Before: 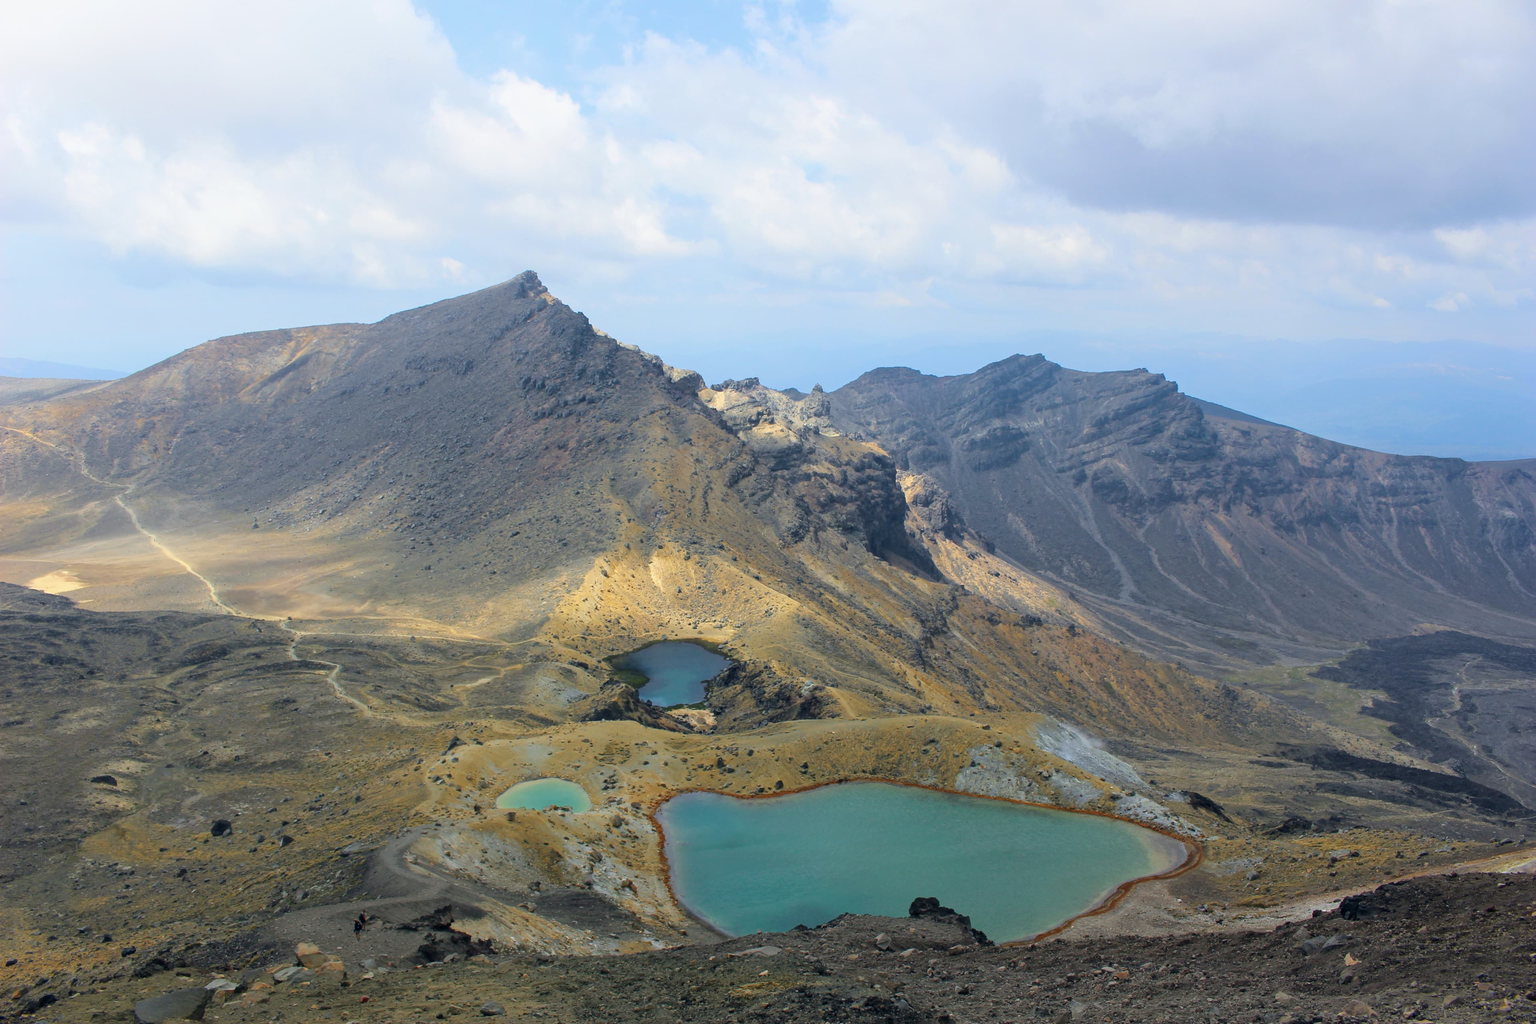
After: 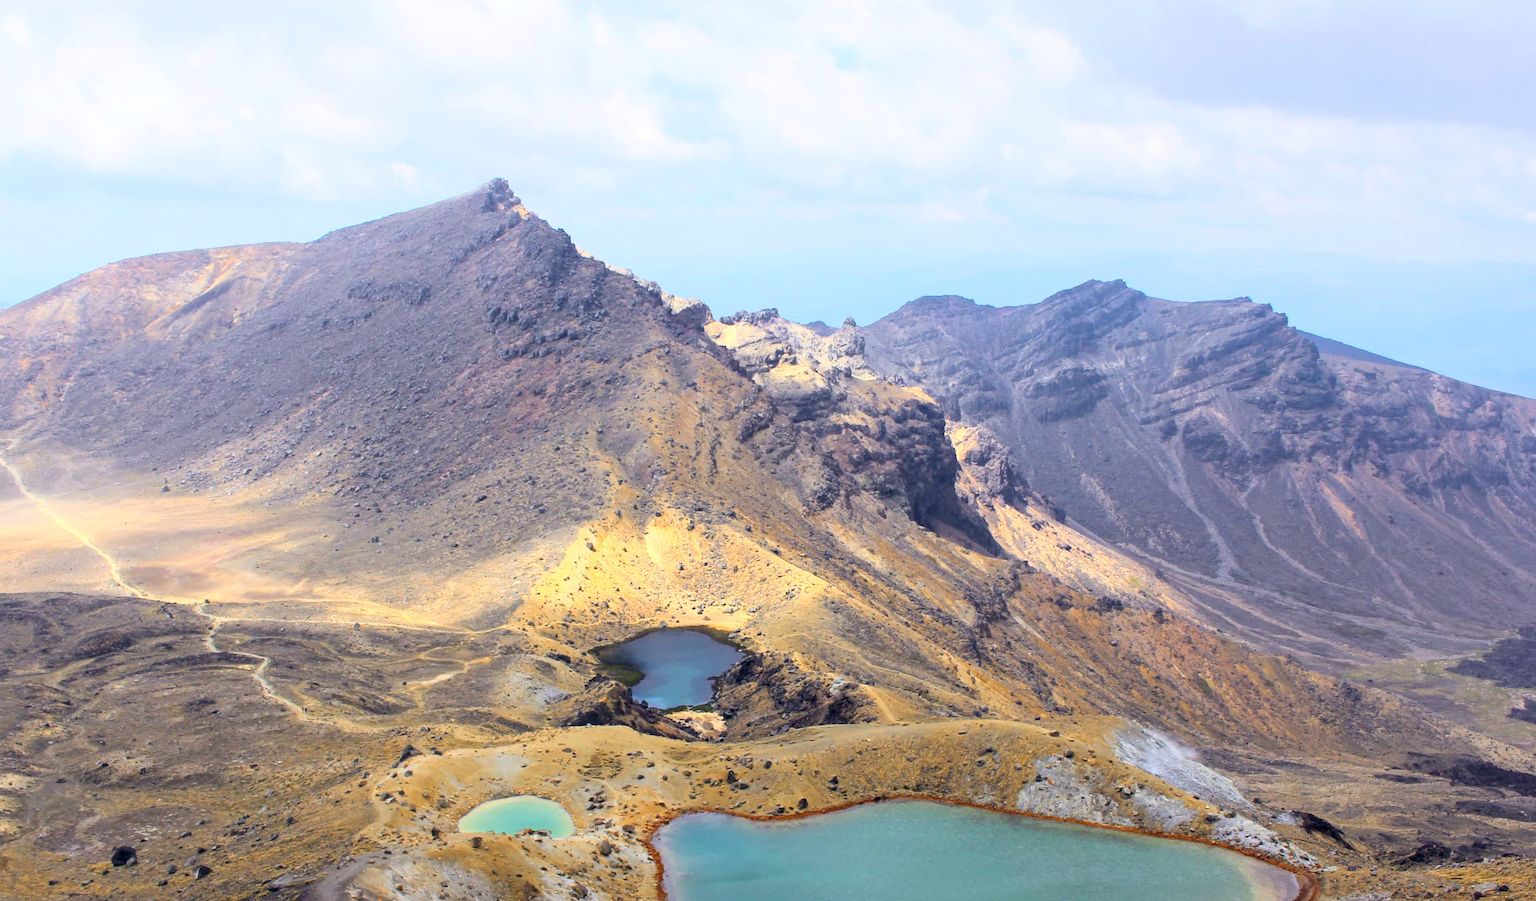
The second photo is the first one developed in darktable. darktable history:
color balance rgb: power › luminance -7.644%, power › chroma 1.329%, power › hue 330.51°, global offset › luminance -0.498%, perceptual saturation grading › global saturation -1.079%, perceptual brilliance grading › global brilliance 17.481%, global vibrance 14.232%
base curve: curves: ch0 [(0, 0) (0.088, 0.125) (0.176, 0.251) (0.354, 0.501) (0.613, 0.749) (1, 0.877)], preserve colors average RGB
crop: left 7.799%, top 12.159%, right 10.002%, bottom 15.436%
